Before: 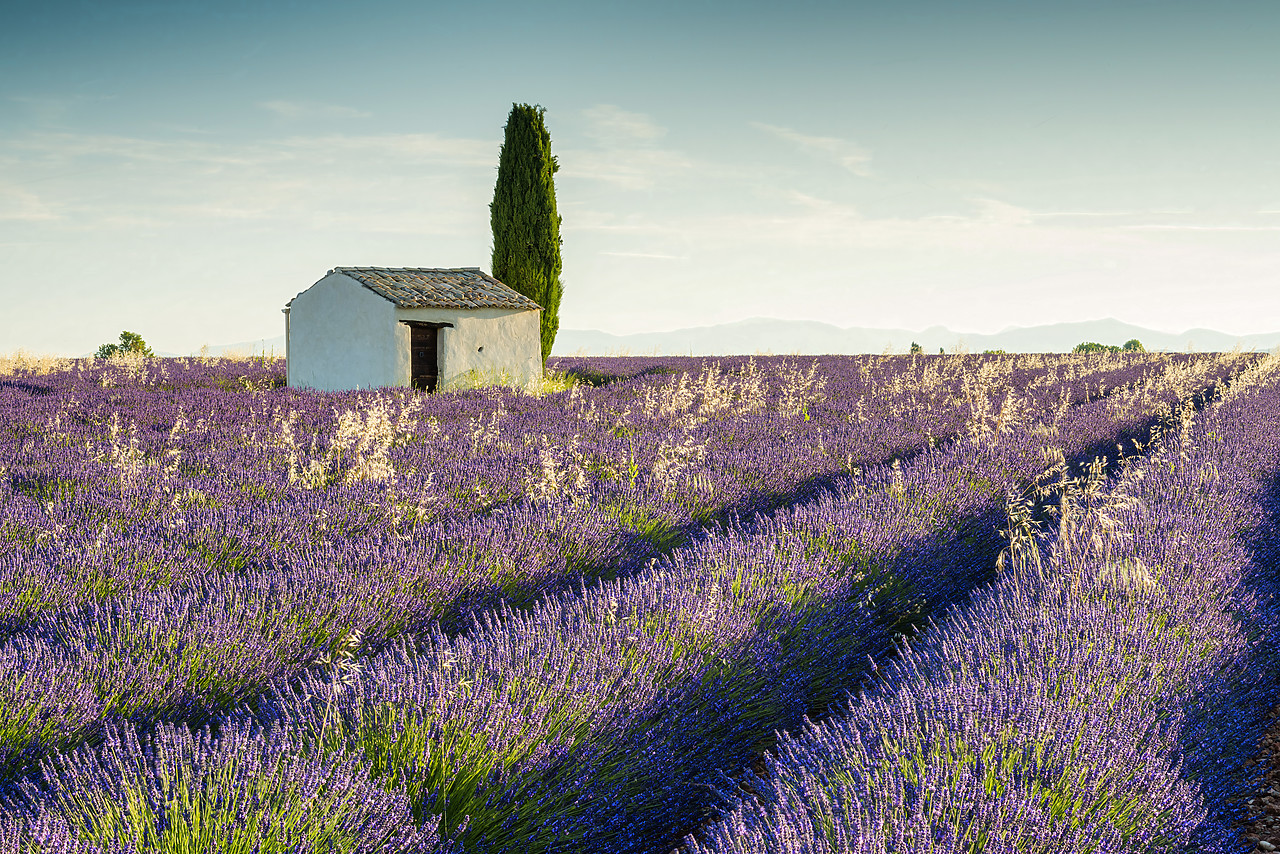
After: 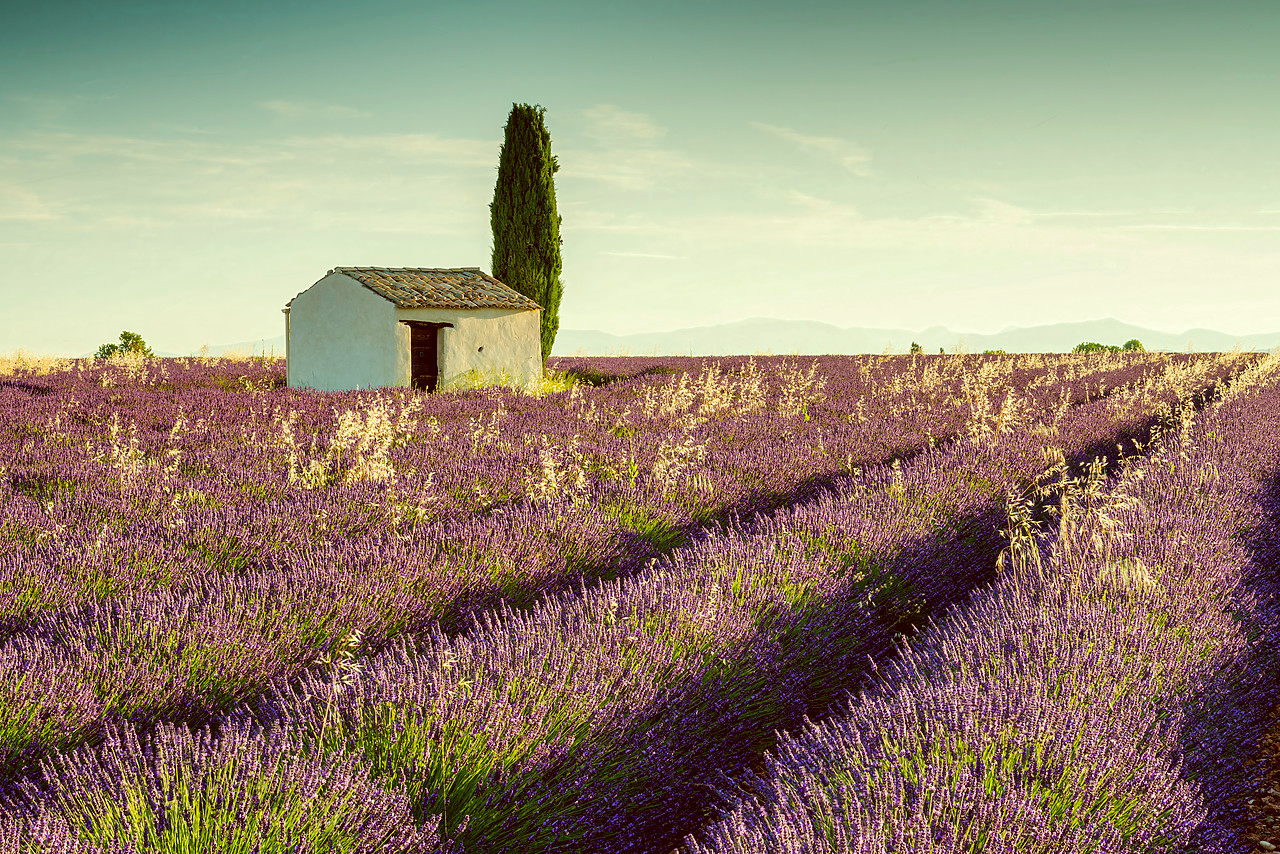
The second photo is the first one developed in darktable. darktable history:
color correction: highlights a* -5.19, highlights b* 9.8, shadows a* 9.73, shadows b* 24.21
